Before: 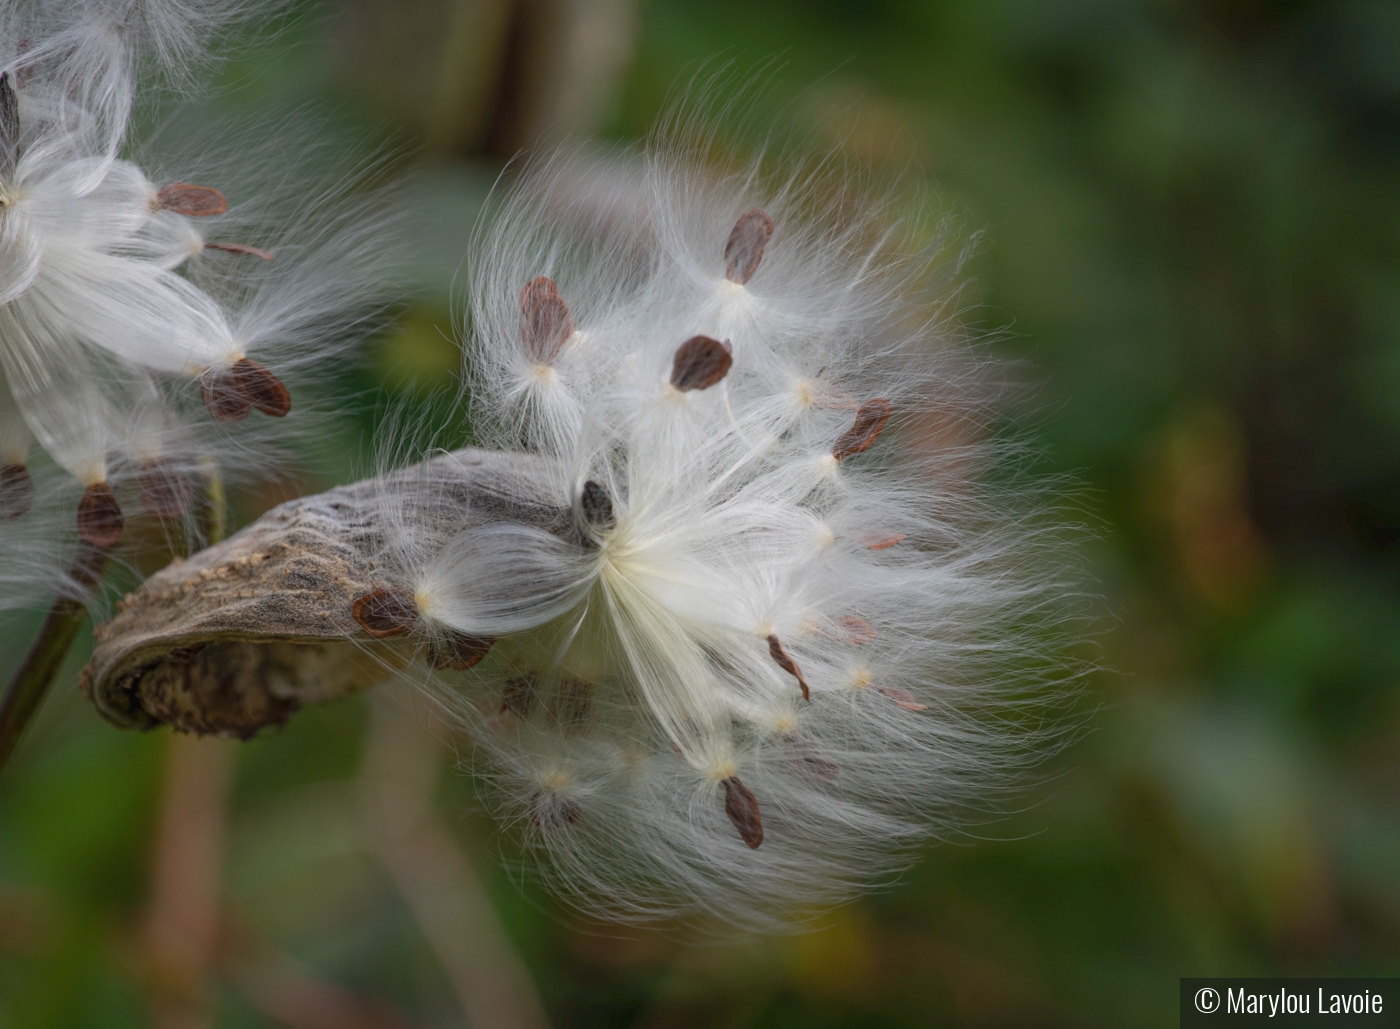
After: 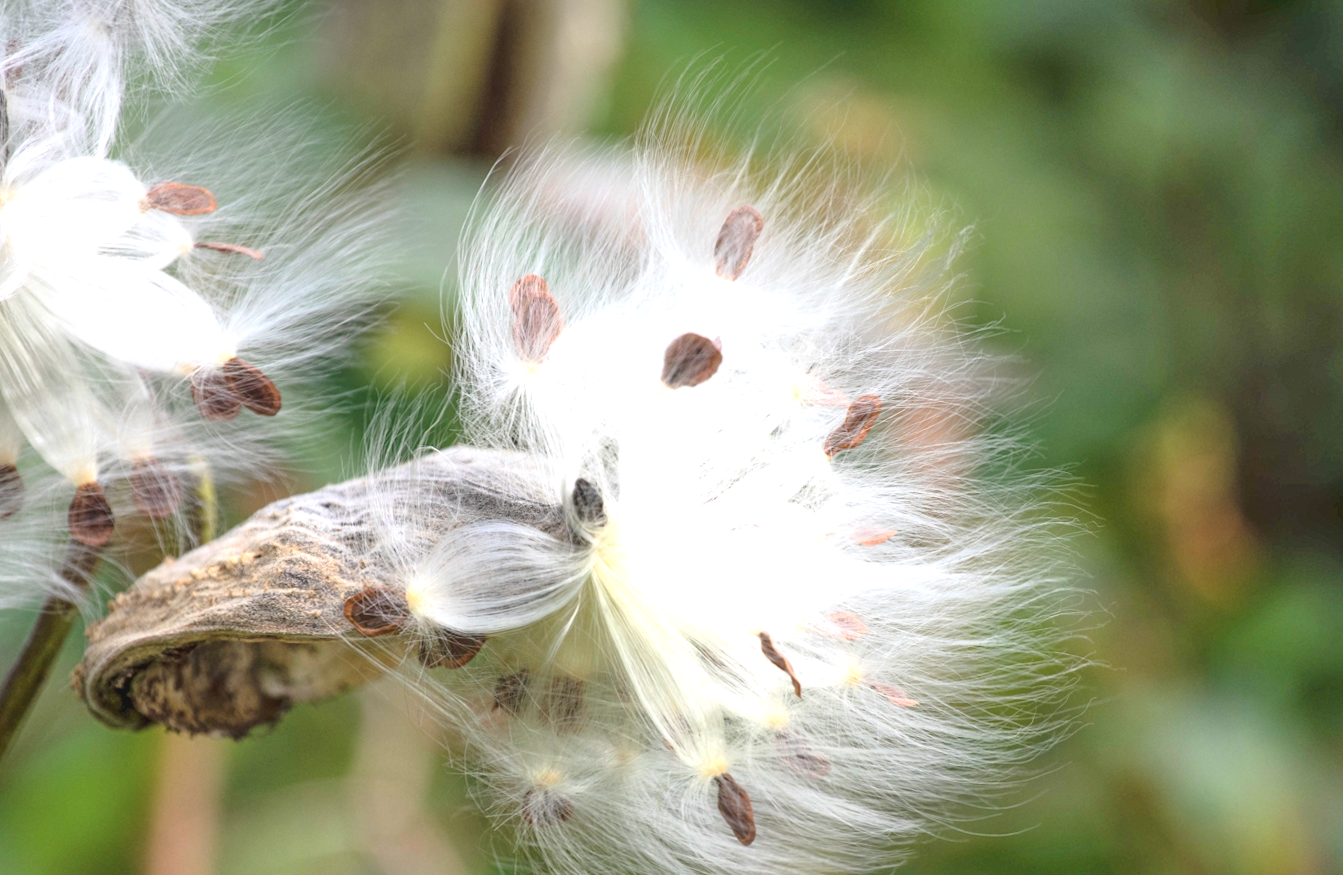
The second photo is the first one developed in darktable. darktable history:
crop and rotate: angle 0.279°, left 0.321%, right 3.106%, bottom 14.358%
exposure: black level correction 0, exposure 1.464 EV, compensate exposure bias true, compensate highlight preservation false
tone curve: curves: ch0 [(0, 0) (0.003, 0.019) (0.011, 0.019) (0.025, 0.026) (0.044, 0.043) (0.069, 0.066) (0.1, 0.095) (0.136, 0.133) (0.177, 0.181) (0.224, 0.233) (0.277, 0.302) (0.335, 0.375) (0.399, 0.452) (0.468, 0.532) (0.543, 0.609) (0.623, 0.695) (0.709, 0.775) (0.801, 0.865) (0.898, 0.932) (1, 1)], color space Lab, independent channels, preserve colors none
